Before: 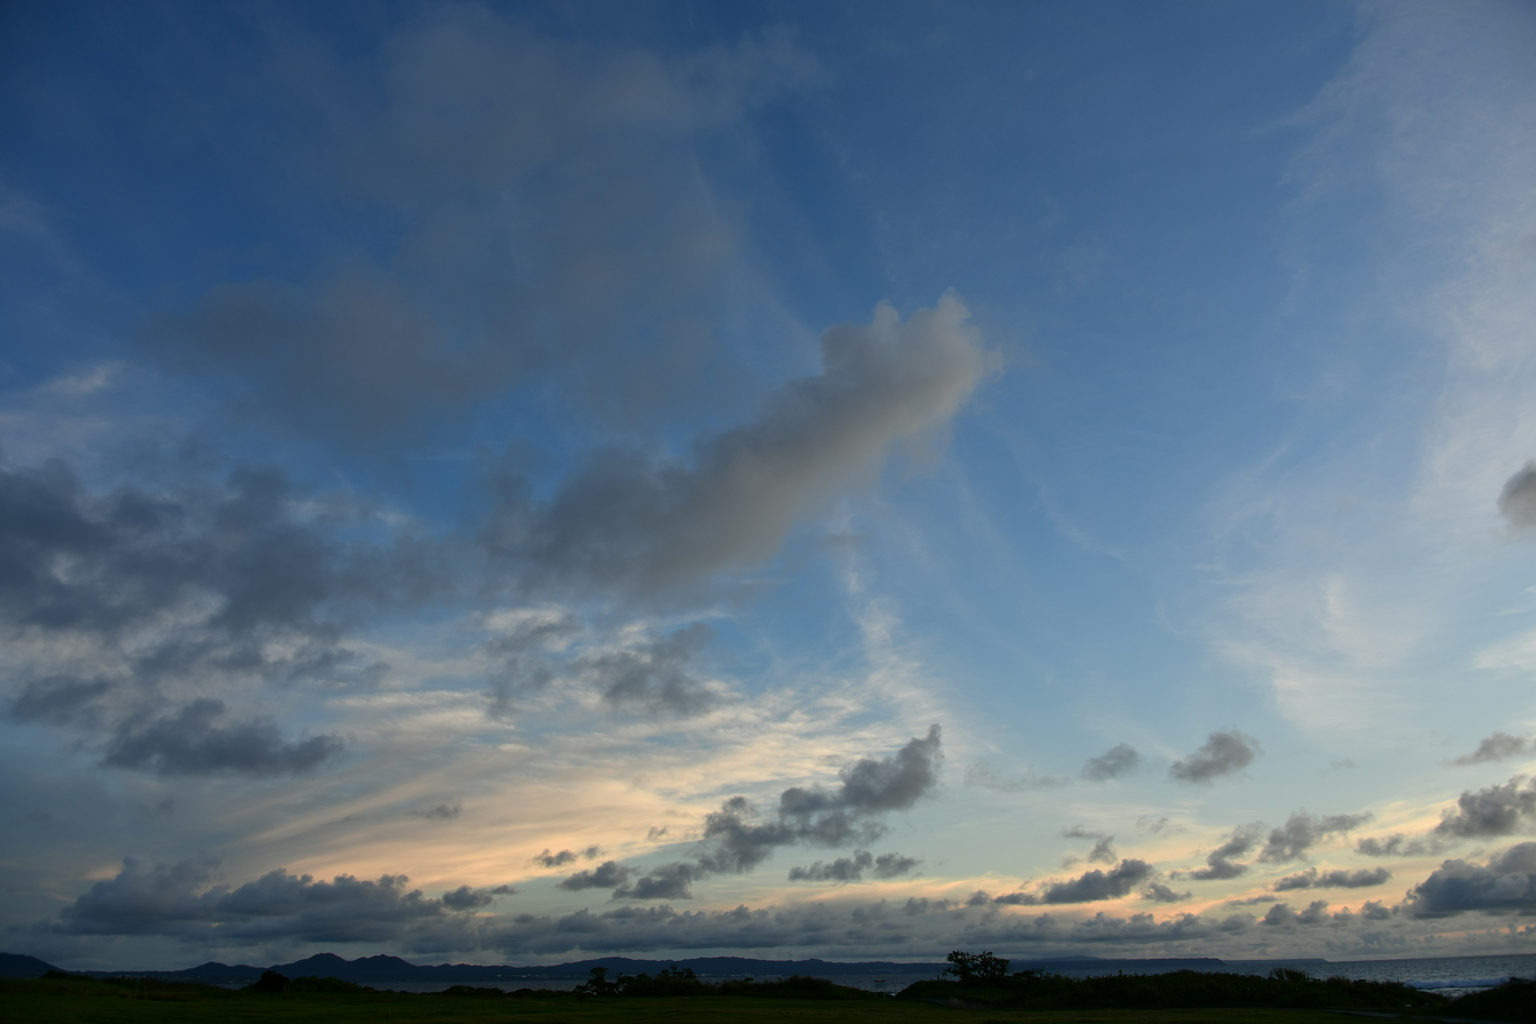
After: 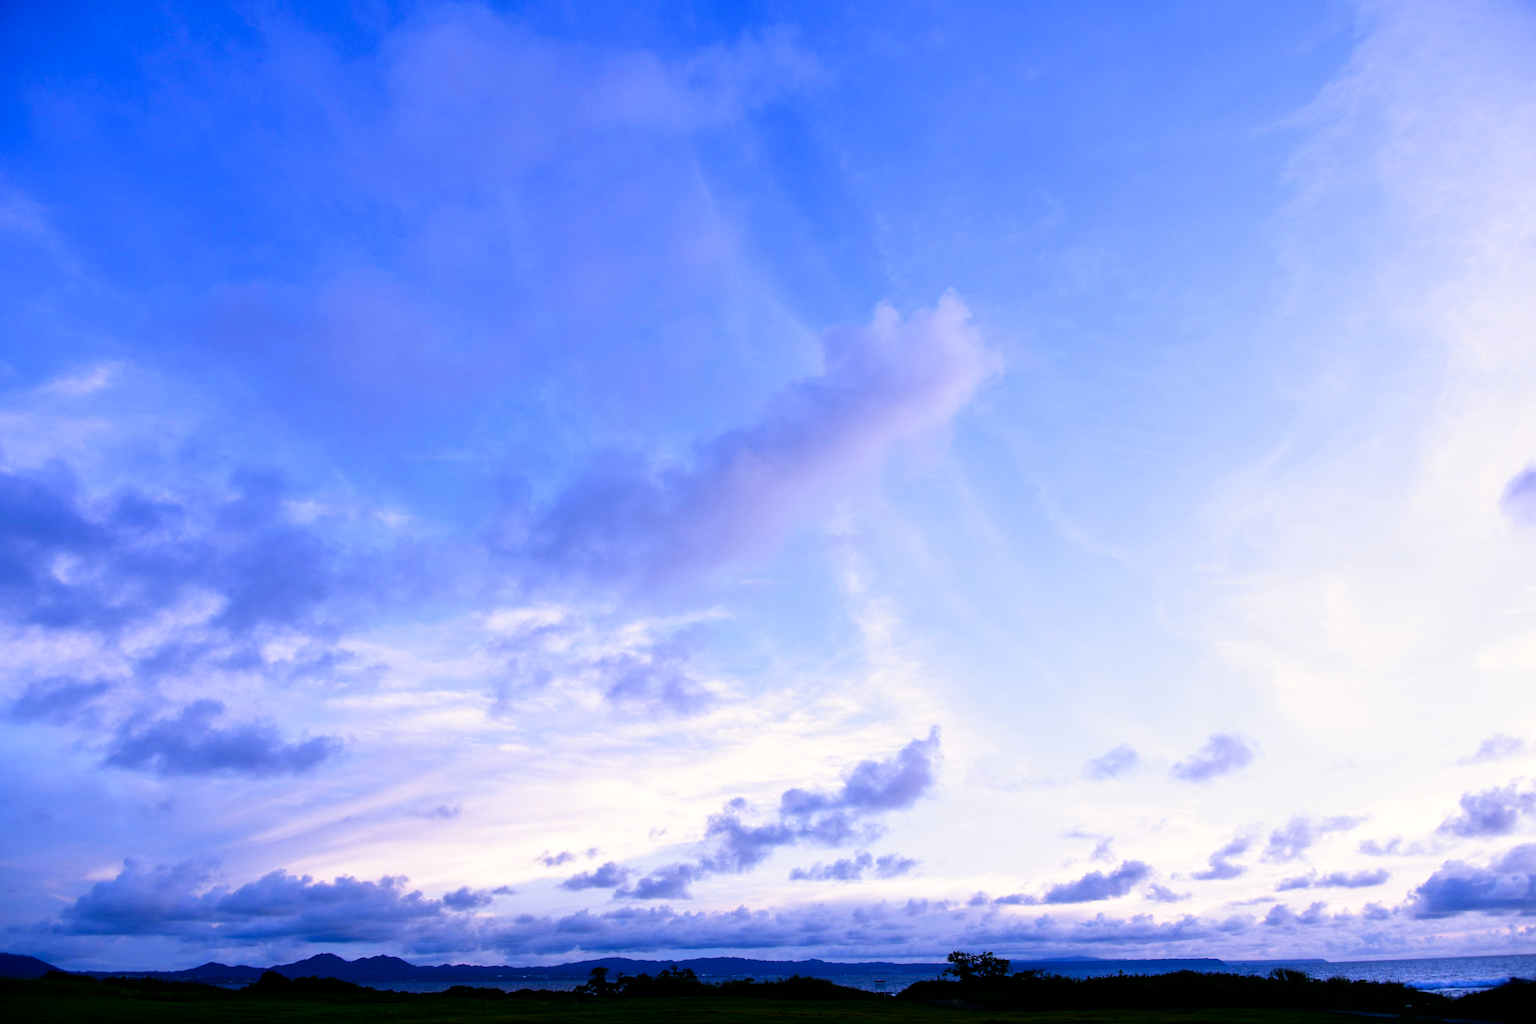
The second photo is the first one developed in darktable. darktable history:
exposure: black level correction 0, exposure 0.7 EV, compensate exposure bias true, compensate highlight preservation false
white balance: red 0.98, blue 1.61
color correction: highlights a* 0.816, highlights b* 2.78, saturation 1.1
filmic rgb: middle gray luminance 12.74%, black relative exposure -10.13 EV, white relative exposure 3.47 EV, threshold 6 EV, target black luminance 0%, hardness 5.74, latitude 44.69%, contrast 1.221, highlights saturation mix 5%, shadows ↔ highlights balance 26.78%, add noise in highlights 0, preserve chrominance no, color science v3 (2019), use custom middle-gray values true, iterations of high-quality reconstruction 0, contrast in highlights soft, enable highlight reconstruction true
